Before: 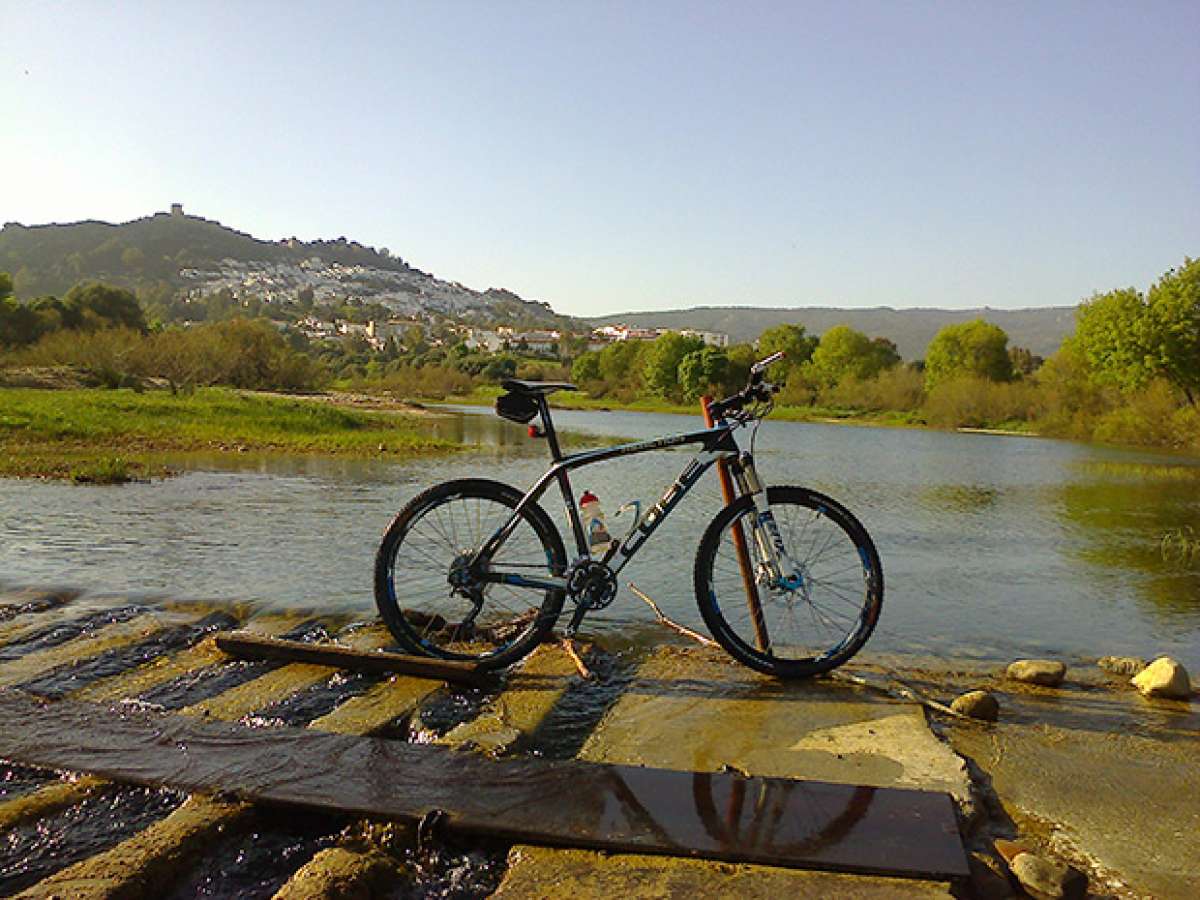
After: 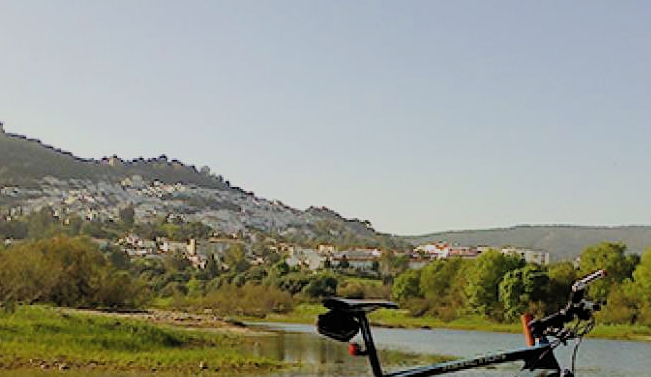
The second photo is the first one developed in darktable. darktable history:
crop: left 14.919%, top 9.117%, right 30.797%, bottom 48.906%
filmic rgb: black relative exposure -7.12 EV, white relative exposure 5.37 EV, hardness 3.02, add noise in highlights 0, color science v3 (2019), use custom middle-gray values true, contrast in highlights soft
